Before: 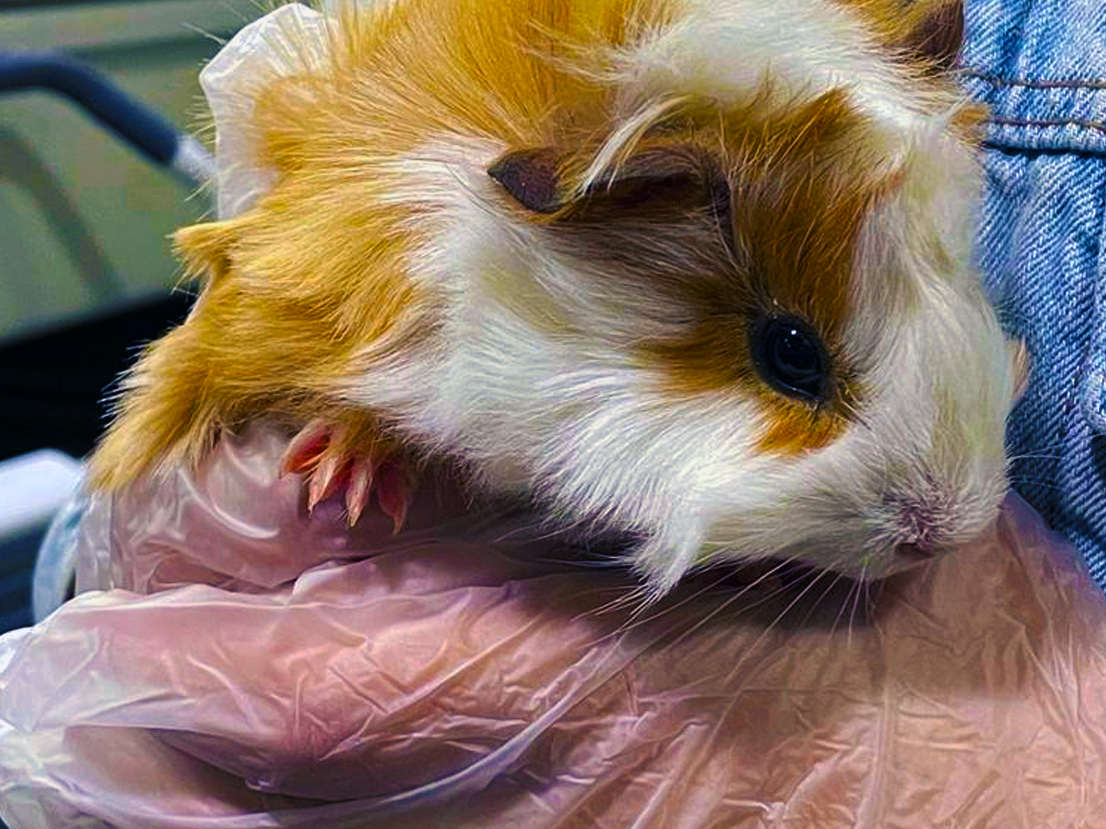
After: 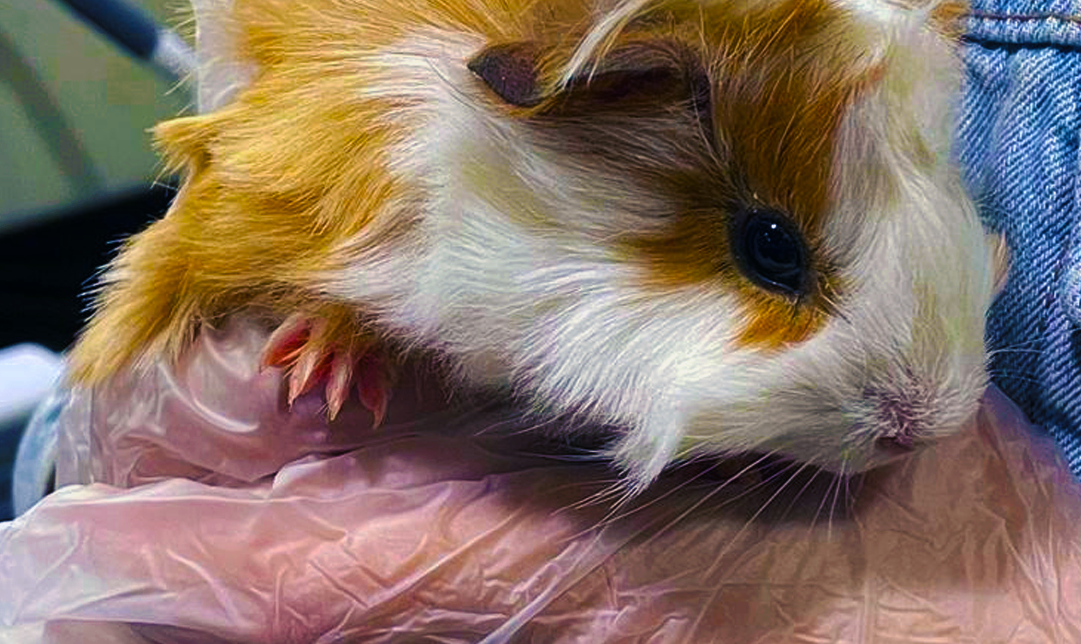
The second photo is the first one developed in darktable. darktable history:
crop and rotate: left 1.879%, top 12.859%, right 0.308%, bottom 9.427%
contrast equalizer: octaves 7, y [[0.5, 0.486, 0.447, 0.446, 0.489, 0.5], [0.5 ×6], [0.5 ×6], [0 ×6], [0 ×6]], mix 0.314
